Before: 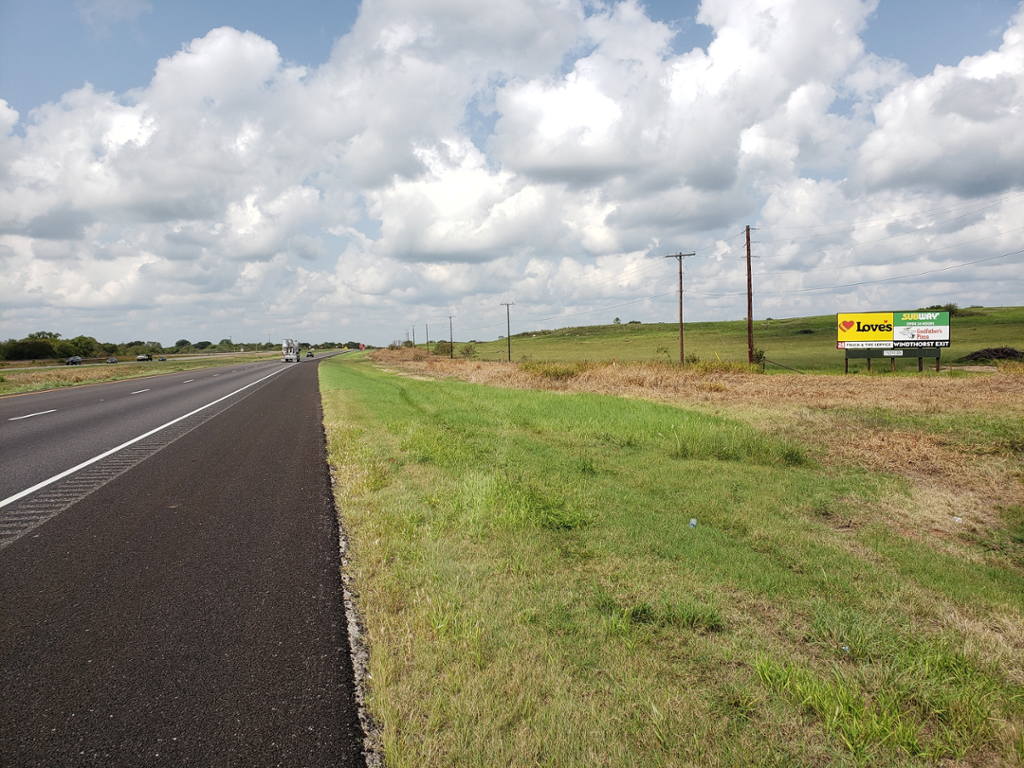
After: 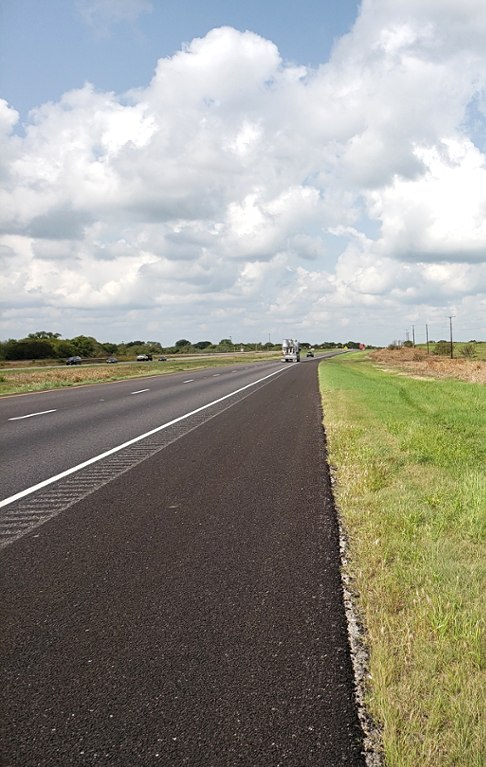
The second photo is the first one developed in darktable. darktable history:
sharpen: amount 0.206
exposure: exposure 0.202 EV, compensate highlight preservation false
crop and rotate: left 0.037%, top 0%, right 52.445%
